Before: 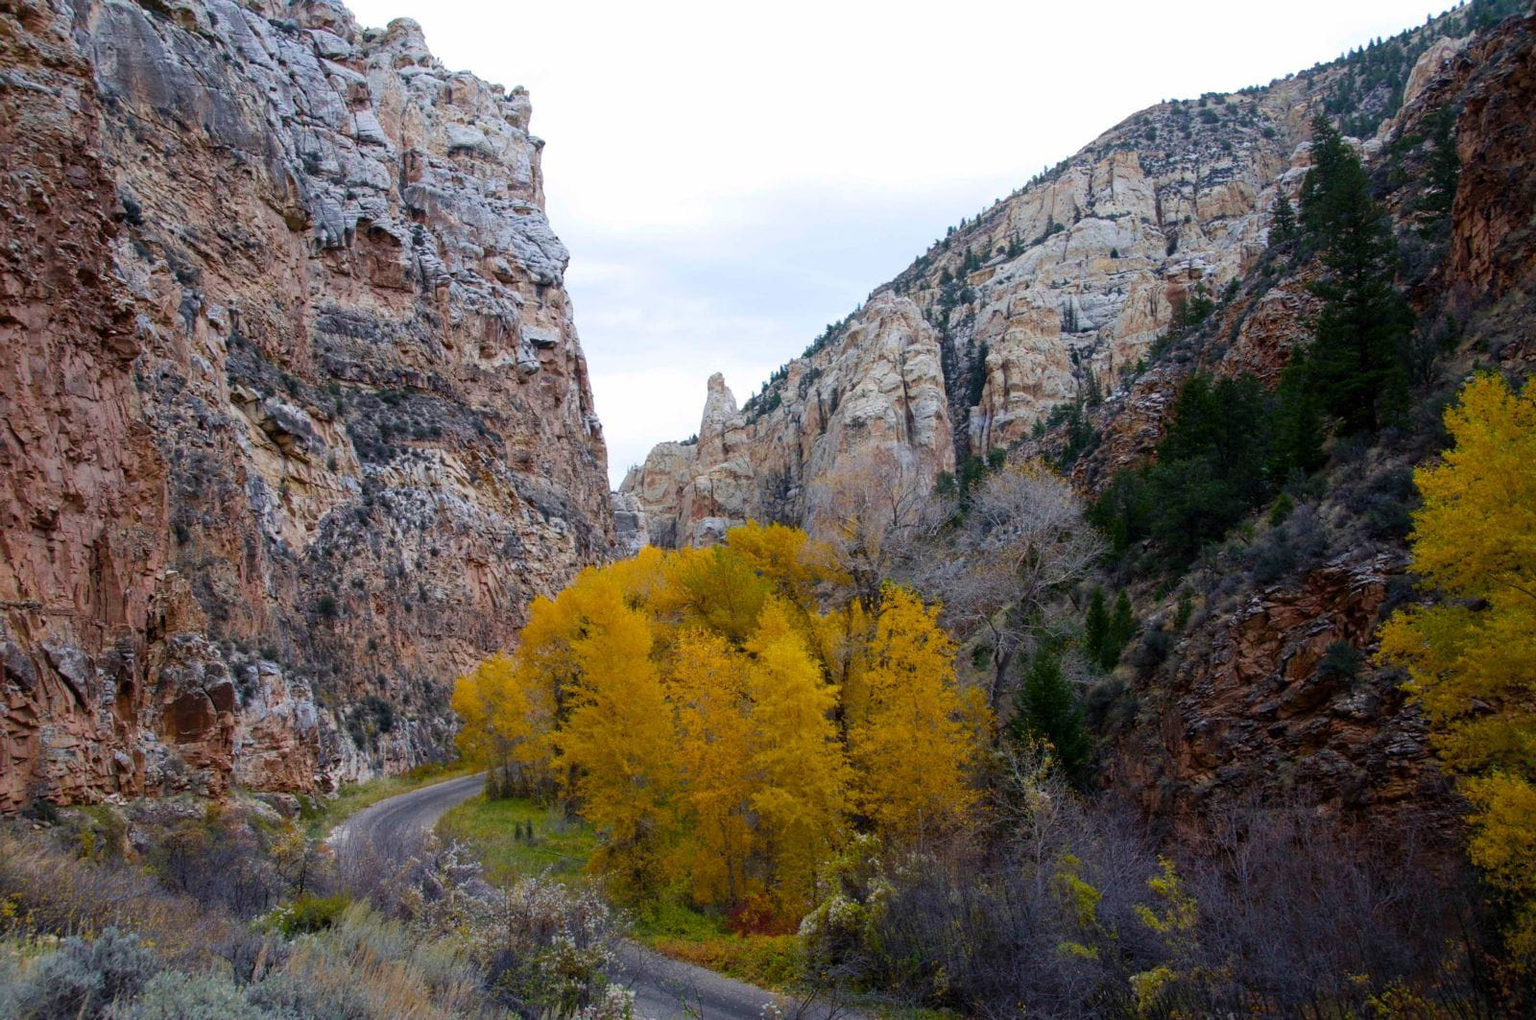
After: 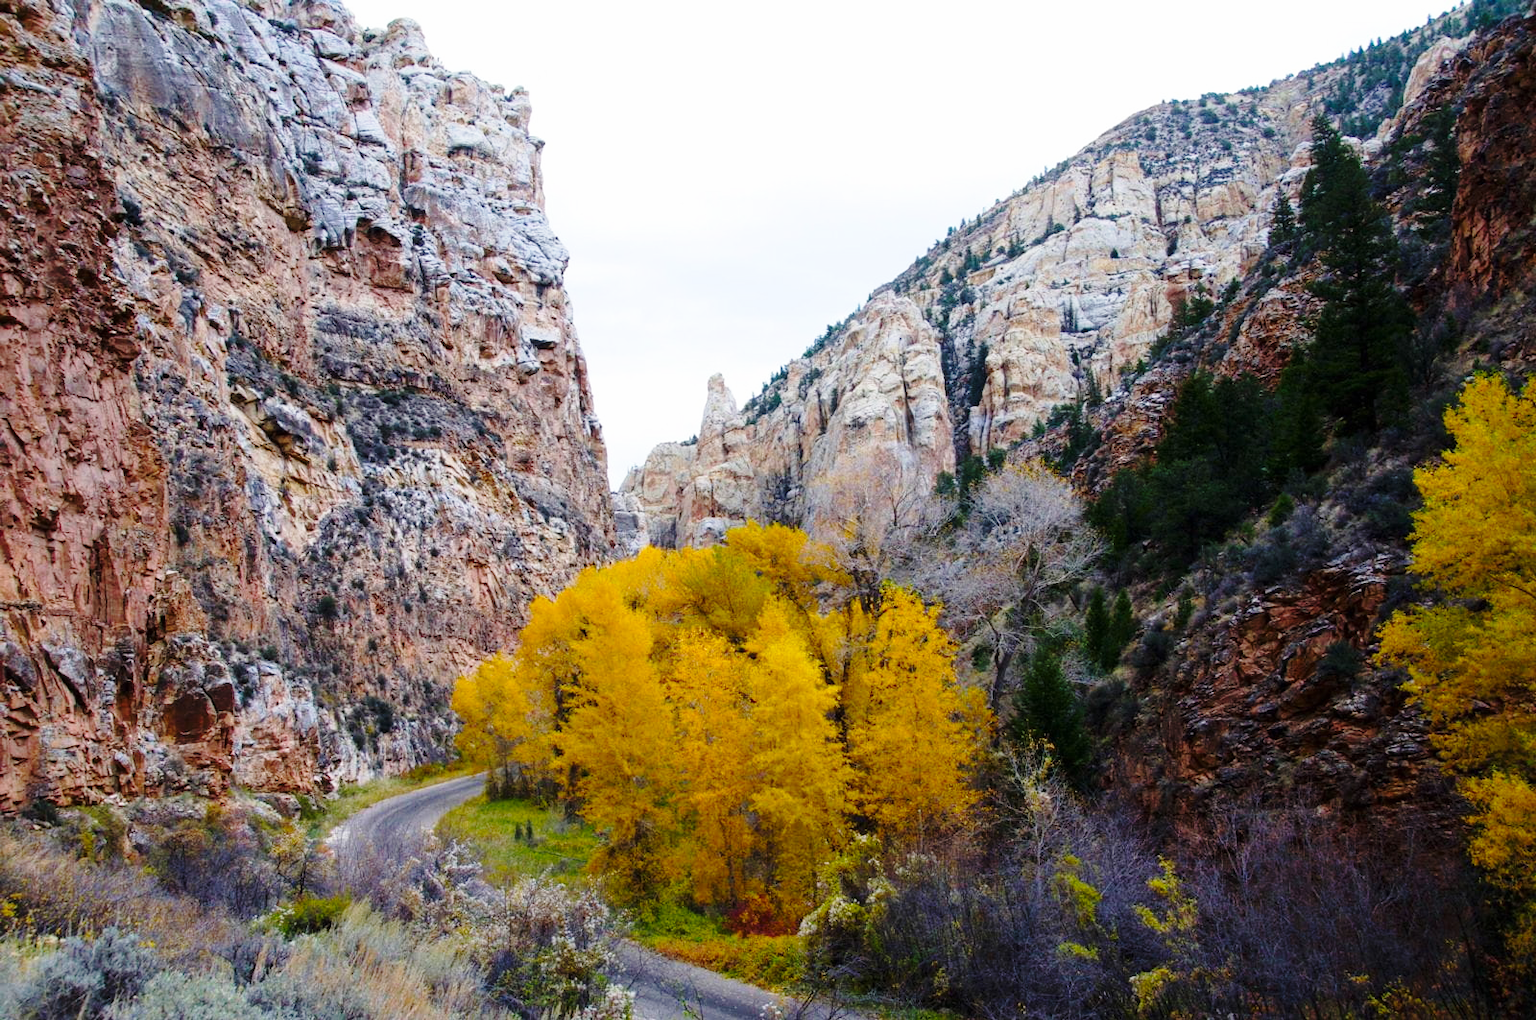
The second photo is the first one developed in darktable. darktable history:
exposure: exposure -0.056 EV, compensate highlight preservation false
base curve: curves: ch0 [(0, 0) (0.028, 0.03) (0.121, 0.232) (0.46, 0.748) (0.859, 0.968) (1, 1)], preserve colors none
